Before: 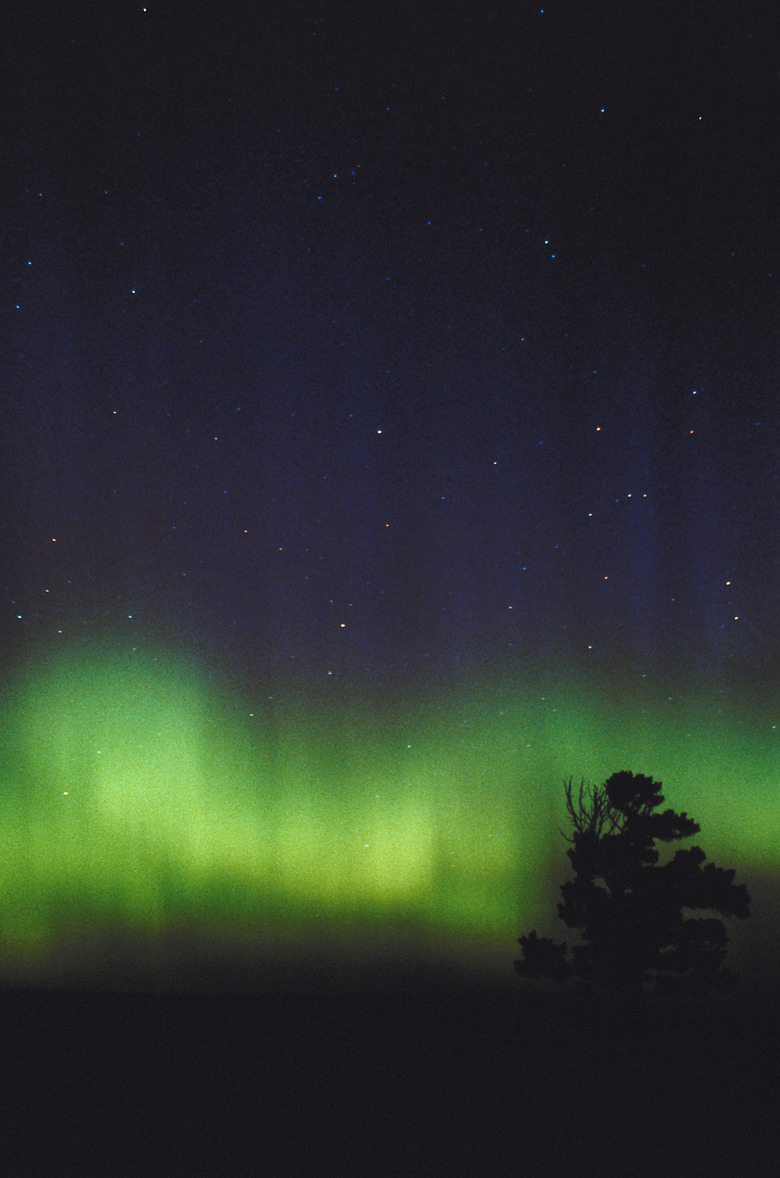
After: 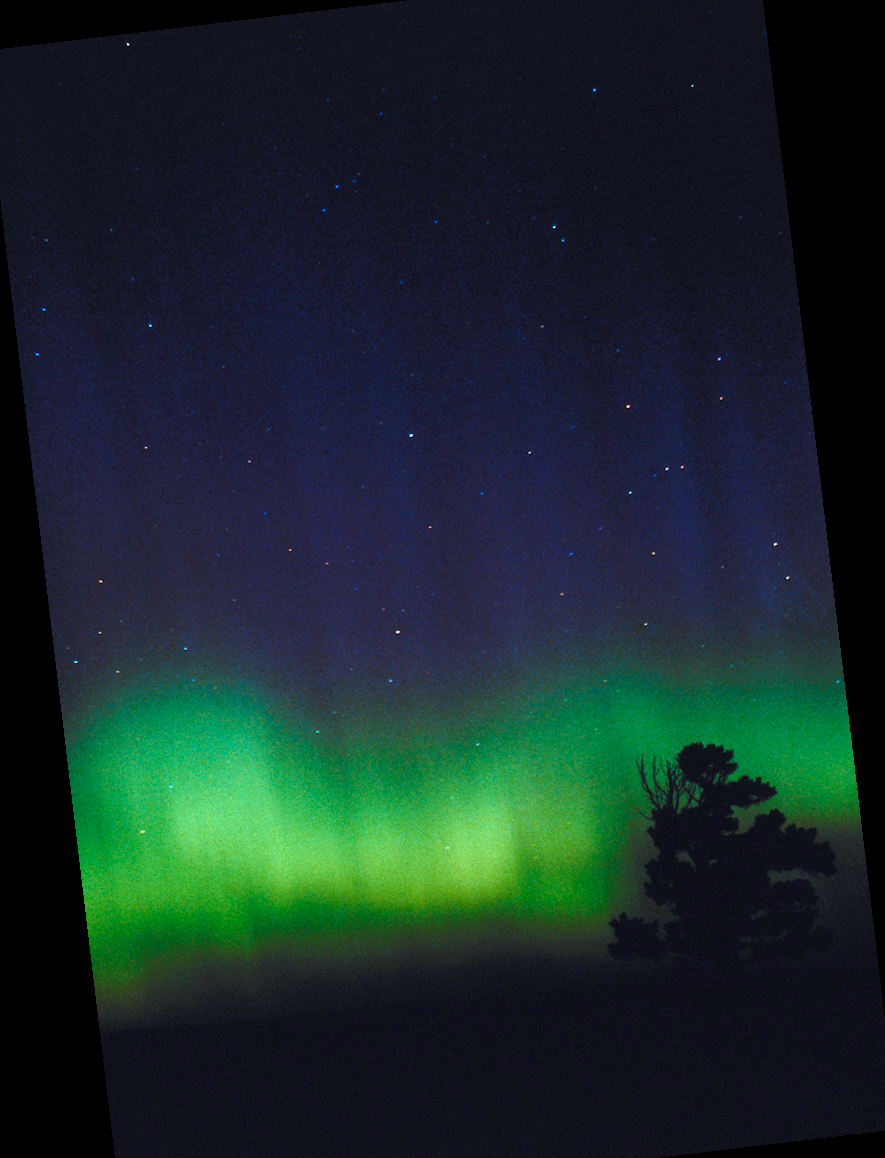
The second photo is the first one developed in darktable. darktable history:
rotate and perspective: rotation -6.83°, automatic cropping off
white balance: red 0.948, green 1.02, blue 1.176
crop: left 1.964%, top 3.251%, right 1.122%, bottom 4.933%
